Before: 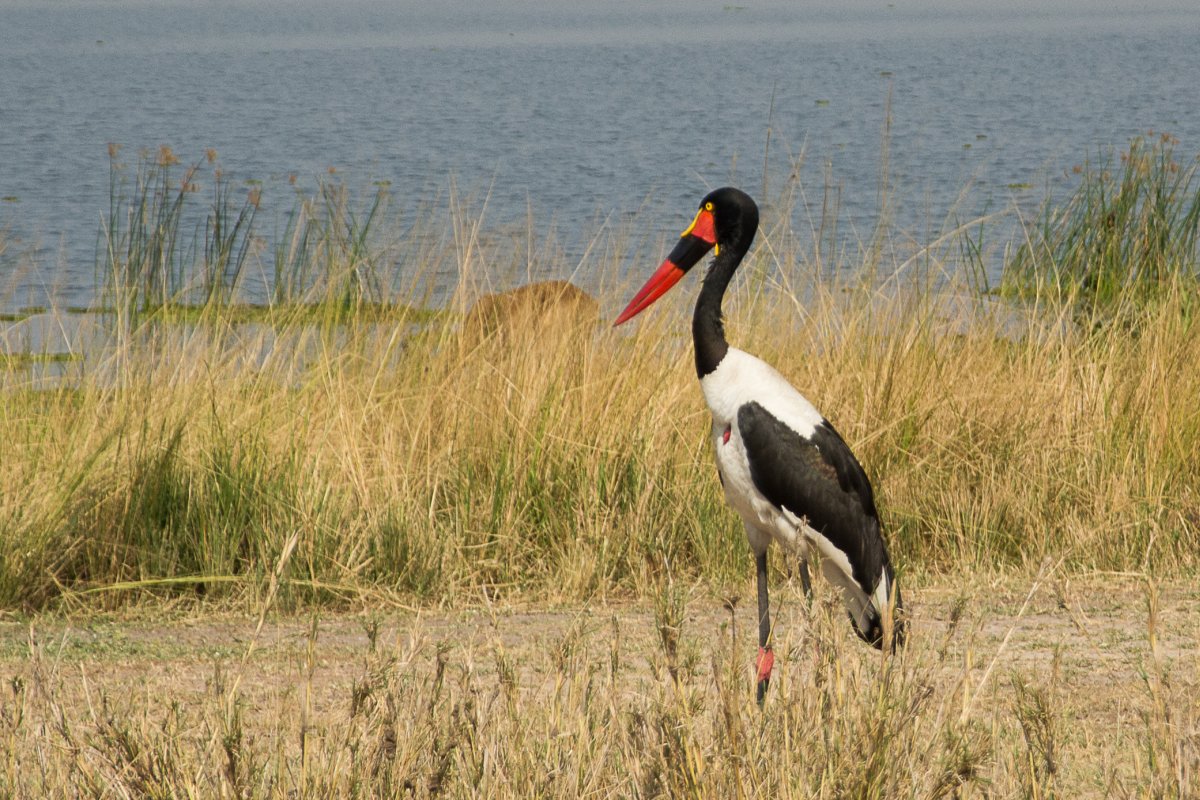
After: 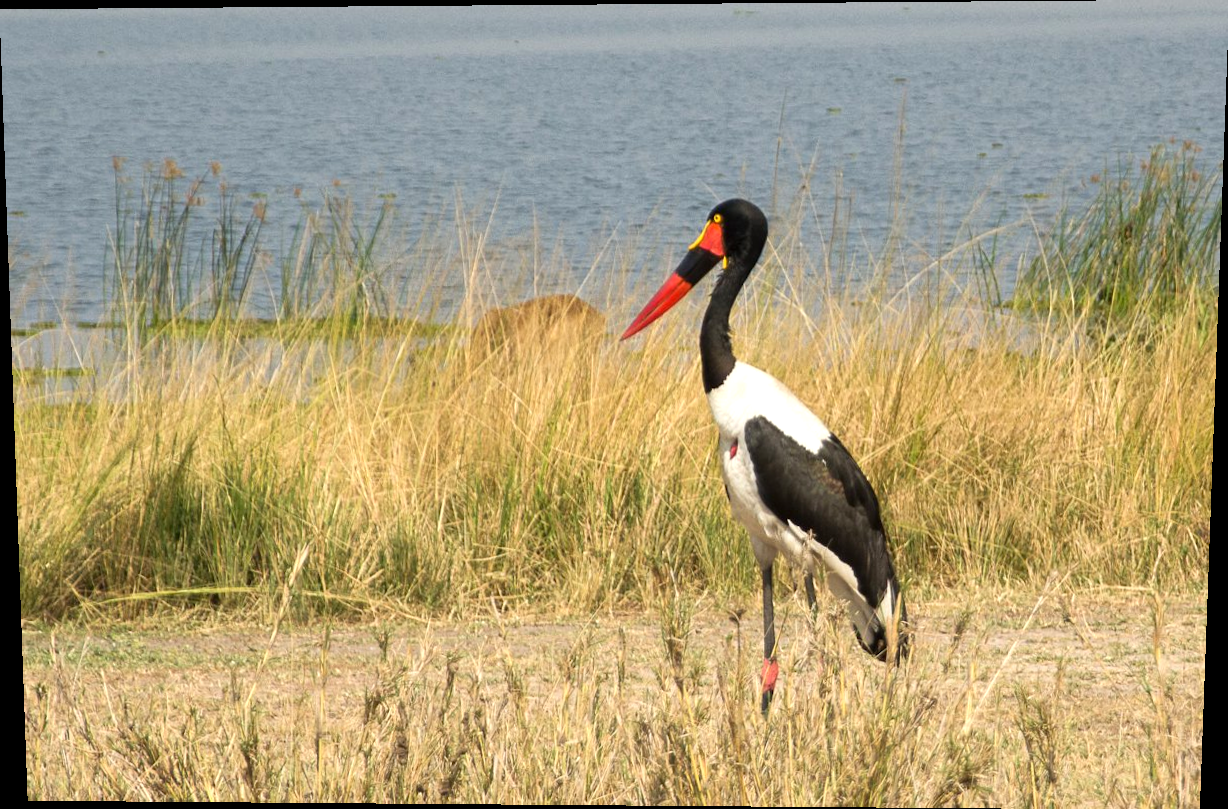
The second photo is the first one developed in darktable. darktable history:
rotate and perspective: lens shift (vertical) 0.048, lens shift (horizontal) -0.024, automatic cropping off
exposure: exposure 0.493 EV, compensate highlight preservation false
